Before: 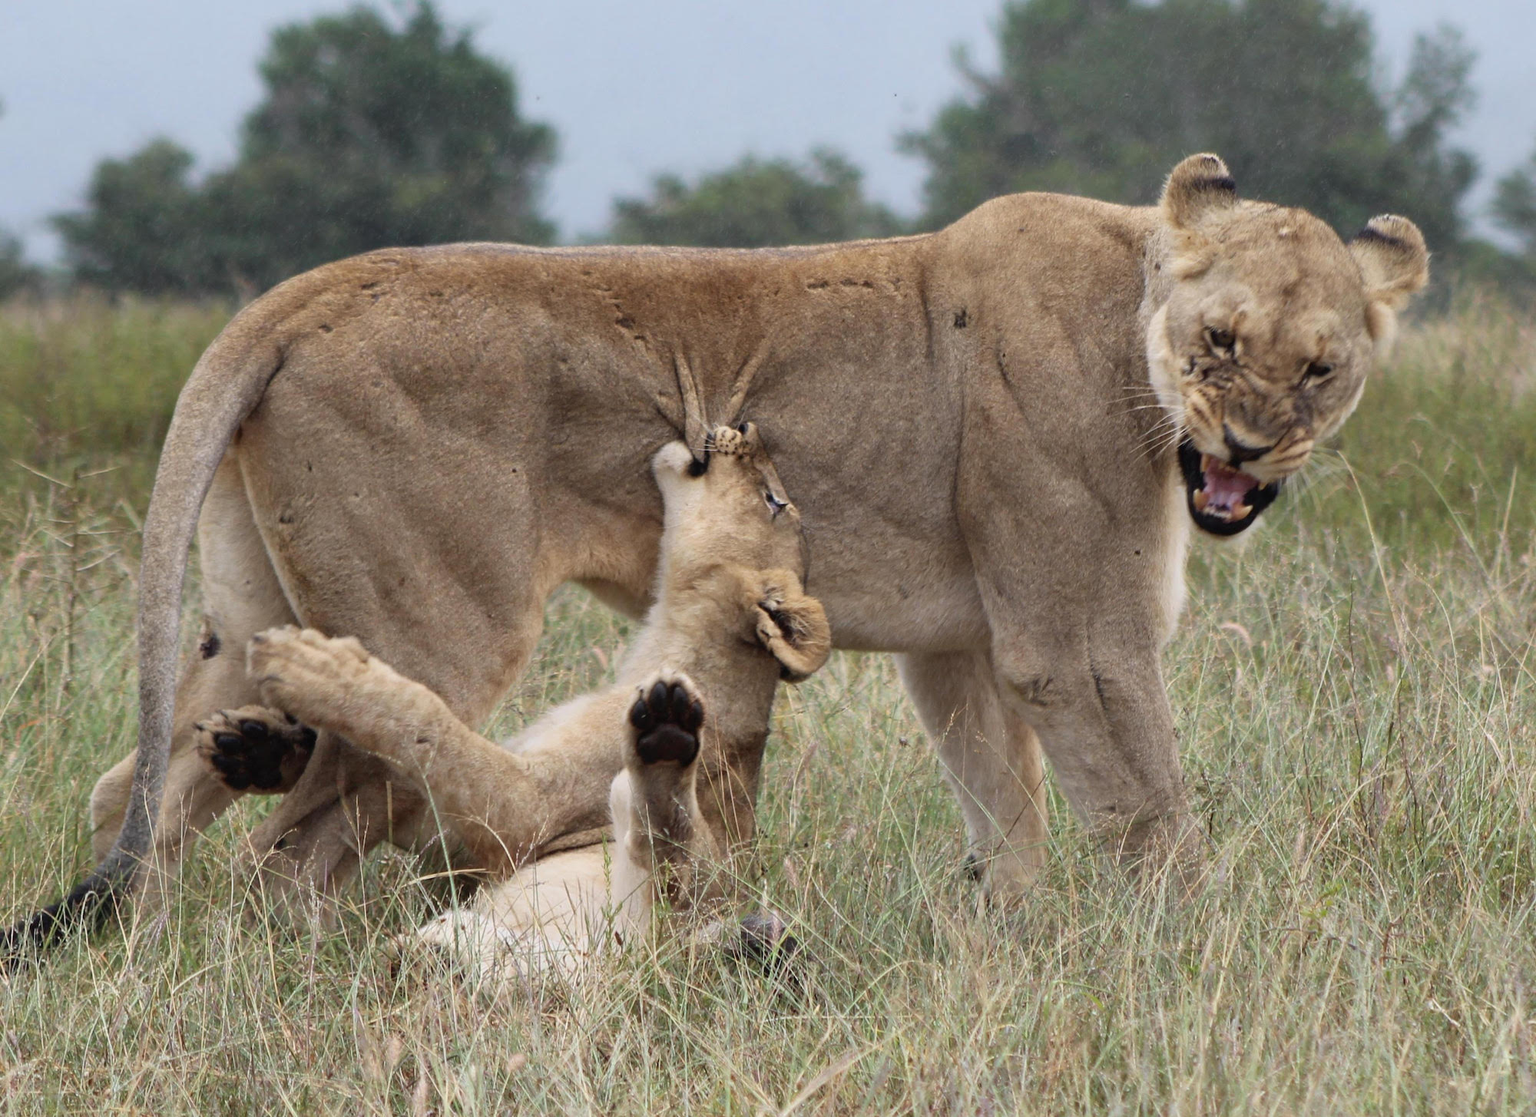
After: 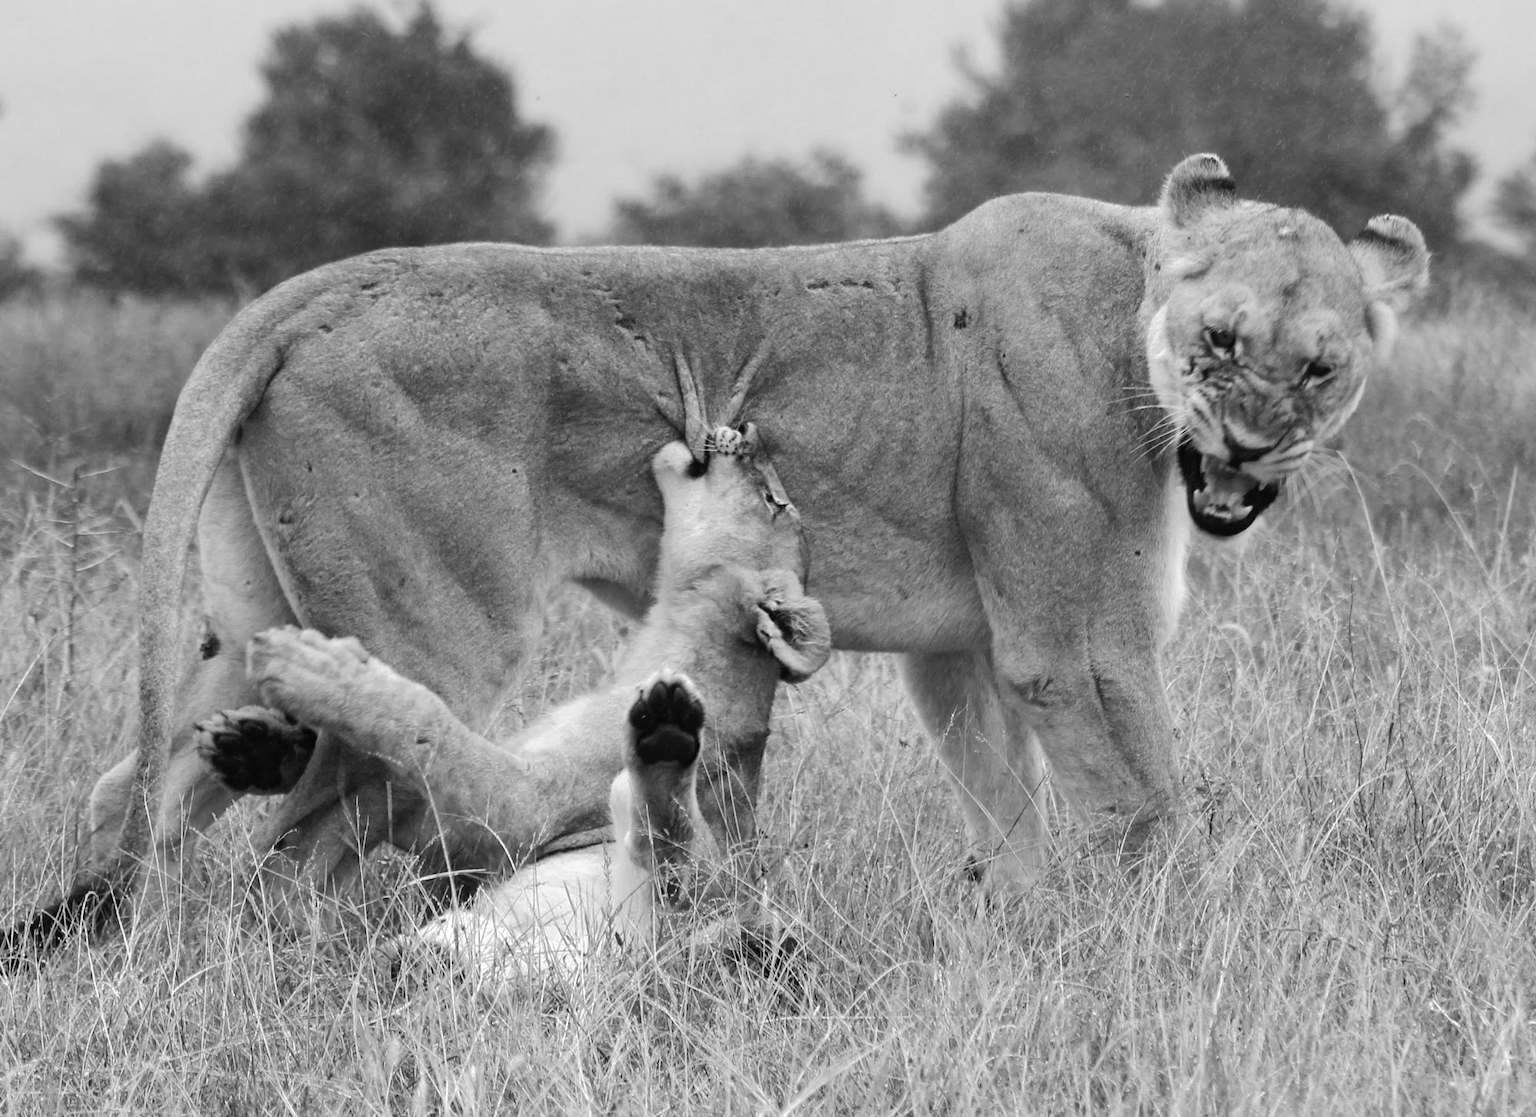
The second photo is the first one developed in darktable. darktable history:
base curve: curves: ch0 [(0, 0) (0.235, 0.266) (0.503, 0.496) (0.786, 0.72) (1, 1)]
tone equalizer: -8 EV -0.417 EV, -7 EV -0.389 EV, -6 EV -0.333 EV, -5 EV -0.222 EV, -3 EV 0.222 EV, -2 EV 0.333 EV, -1 EV 0.389 EV, +0 EV 0.417 EV, edges refinement/feathering 500, mask exposure compensation -1.57 EV, preserve details no
monochrome: on, module defaults
